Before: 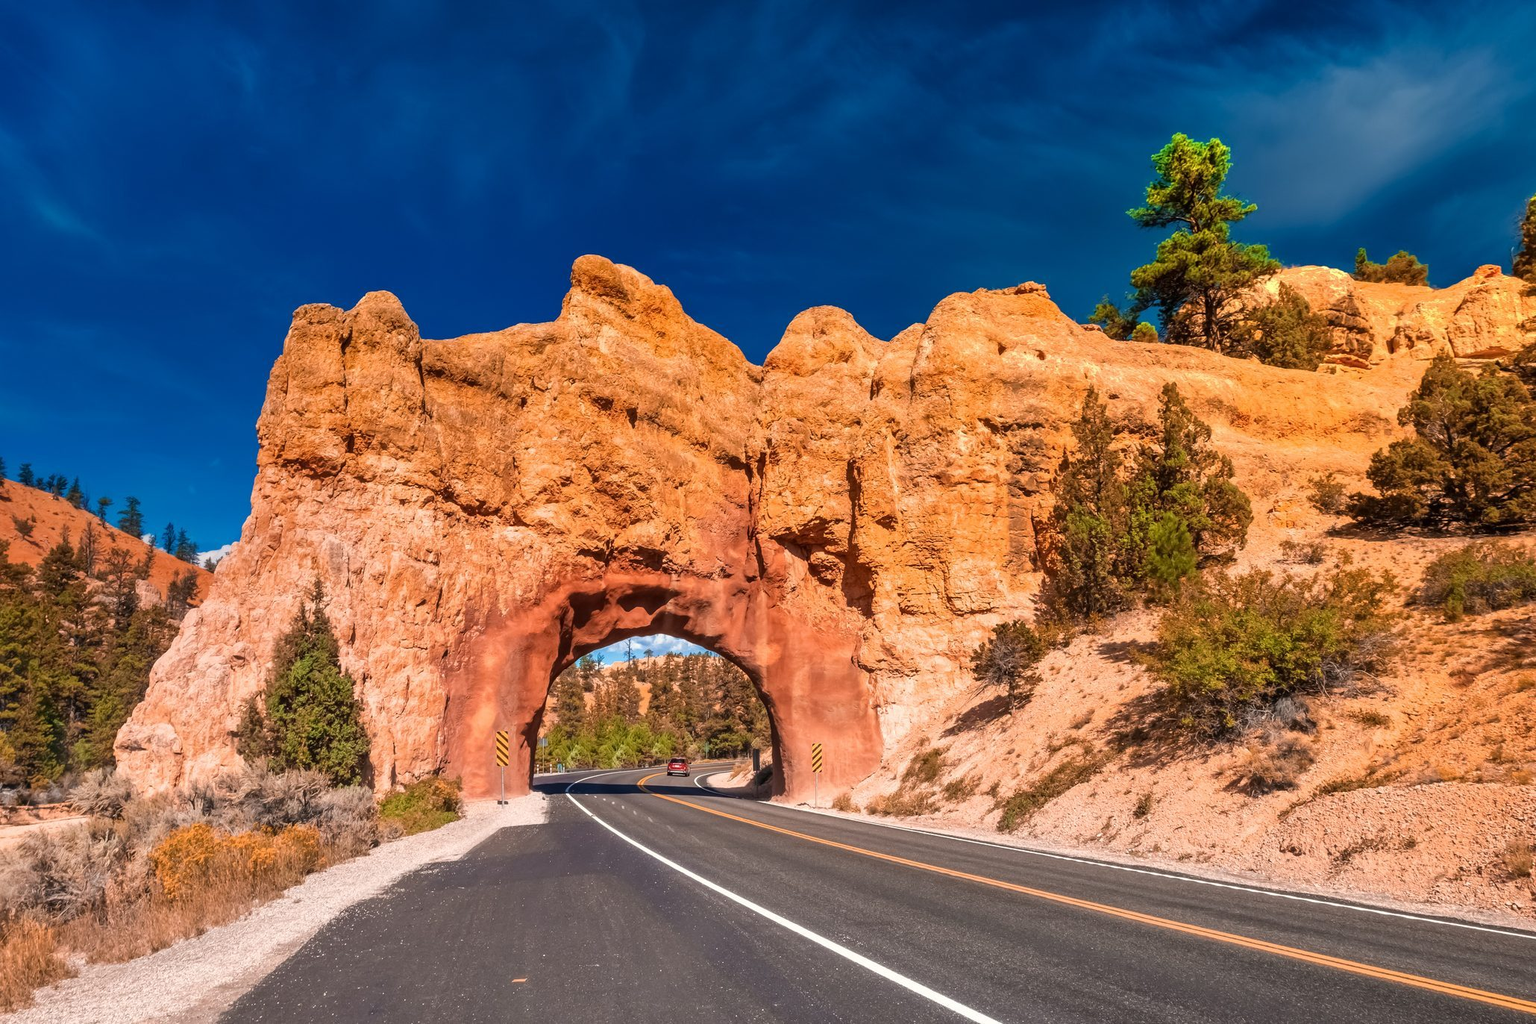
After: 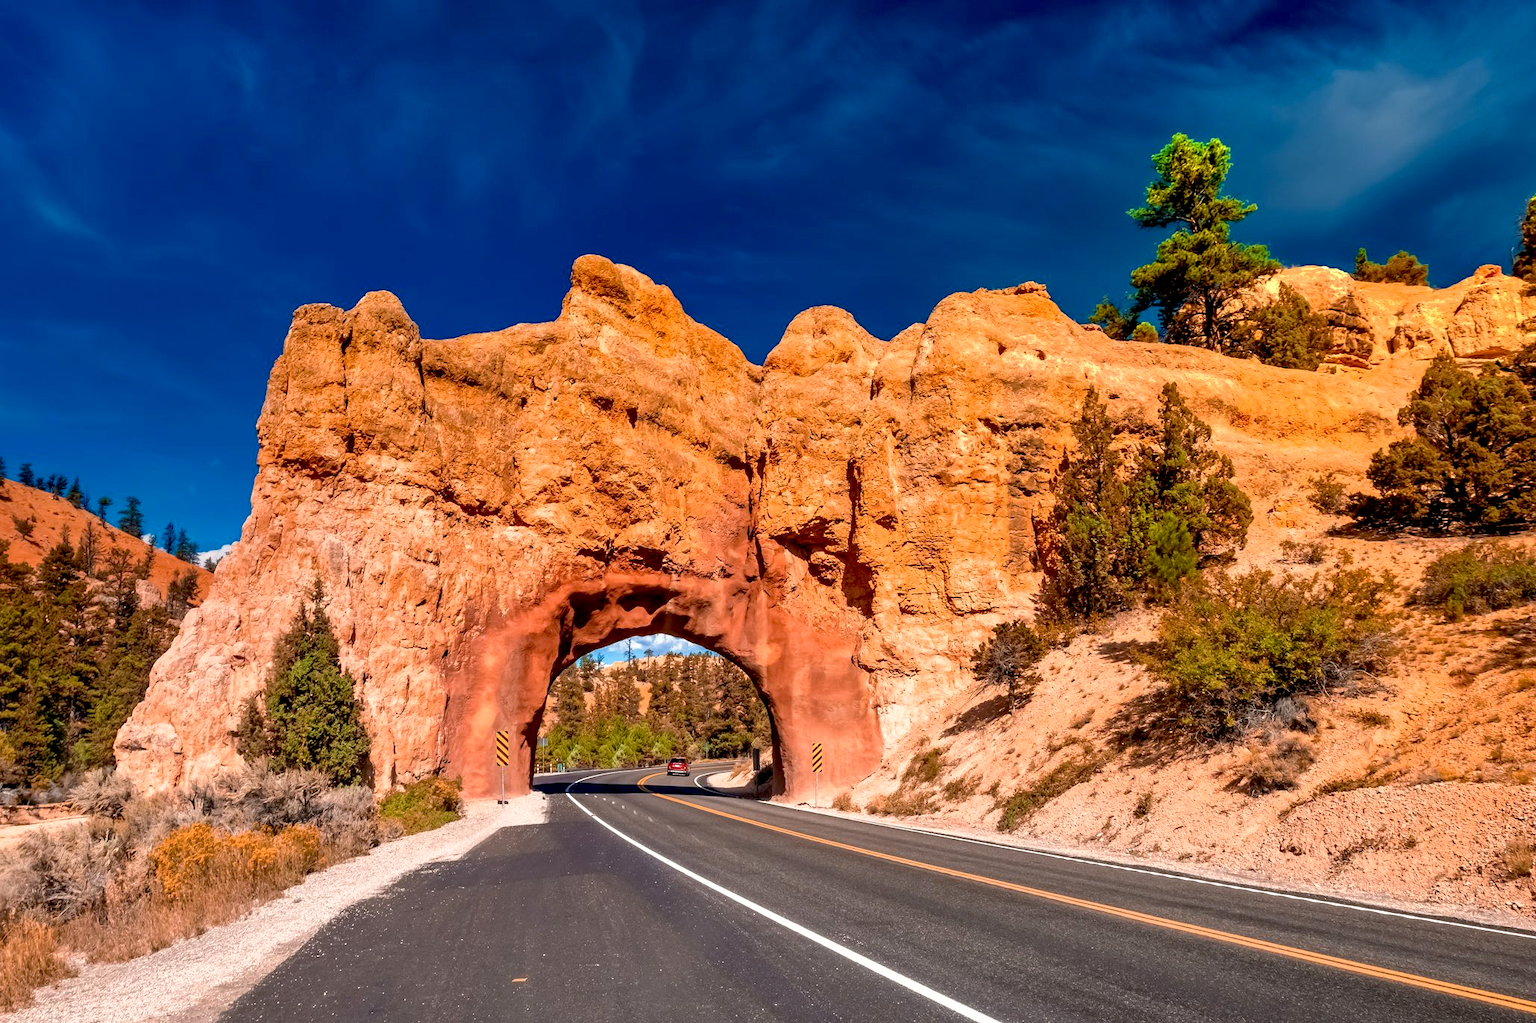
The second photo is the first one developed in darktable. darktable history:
sharpen: radius 5.293, amount 0.316, threshold 26.574
base curve: curves: ch0 [(0.017, 0) (0.425, 0.441) (0.844, 0.933) (1, 1)], preserve colors none
